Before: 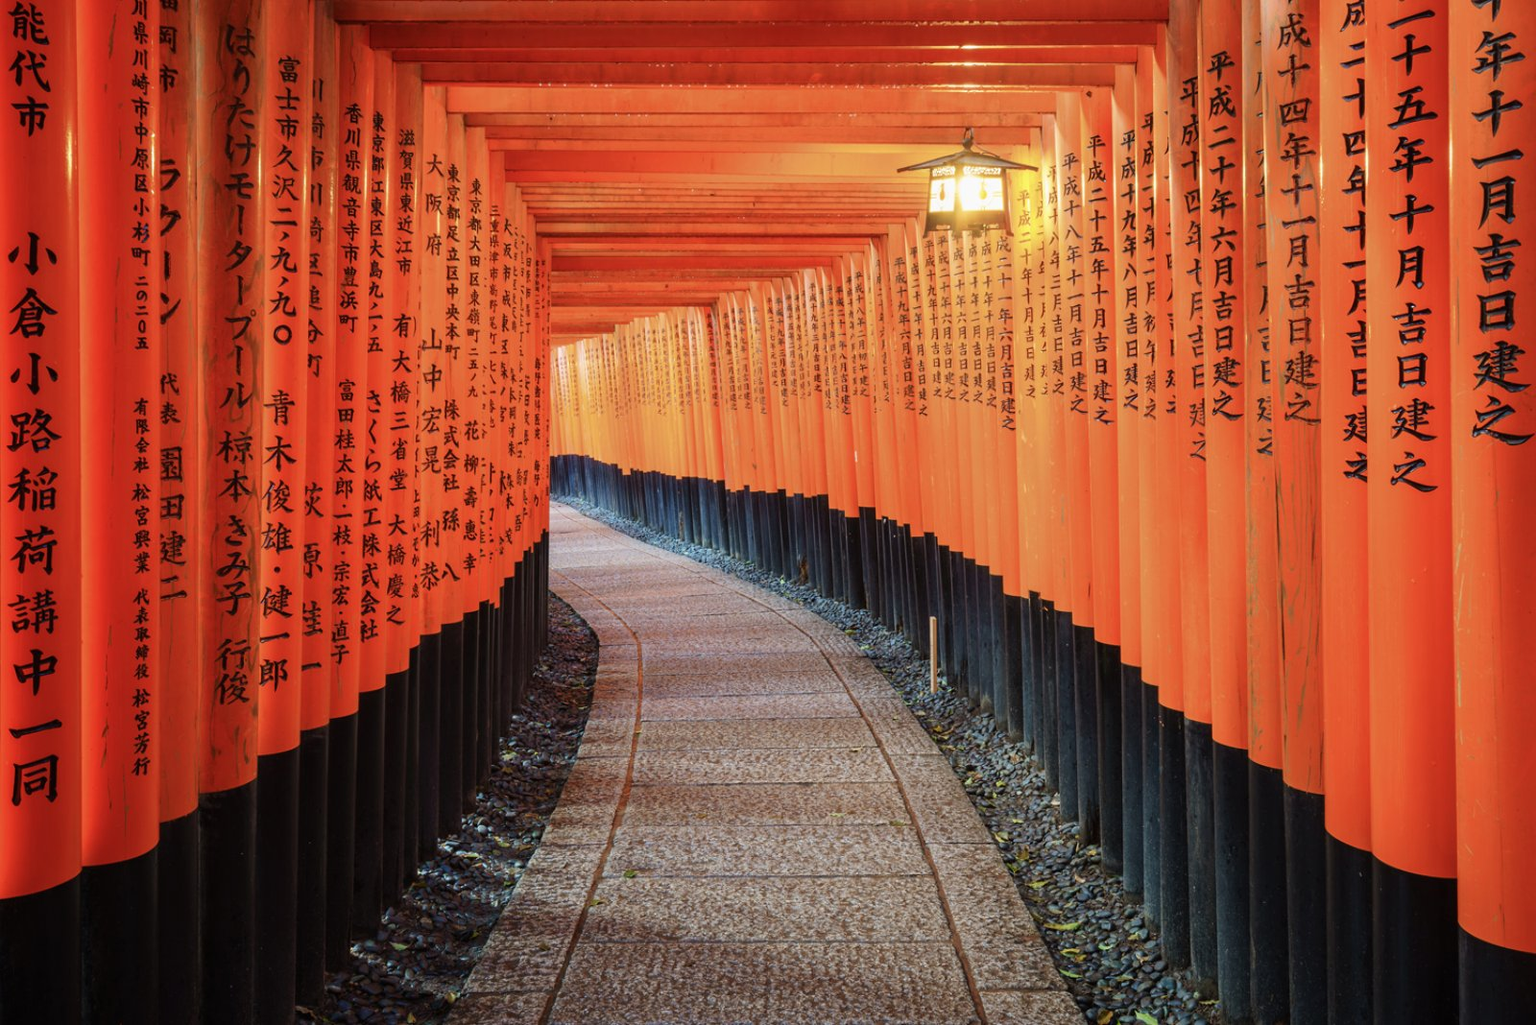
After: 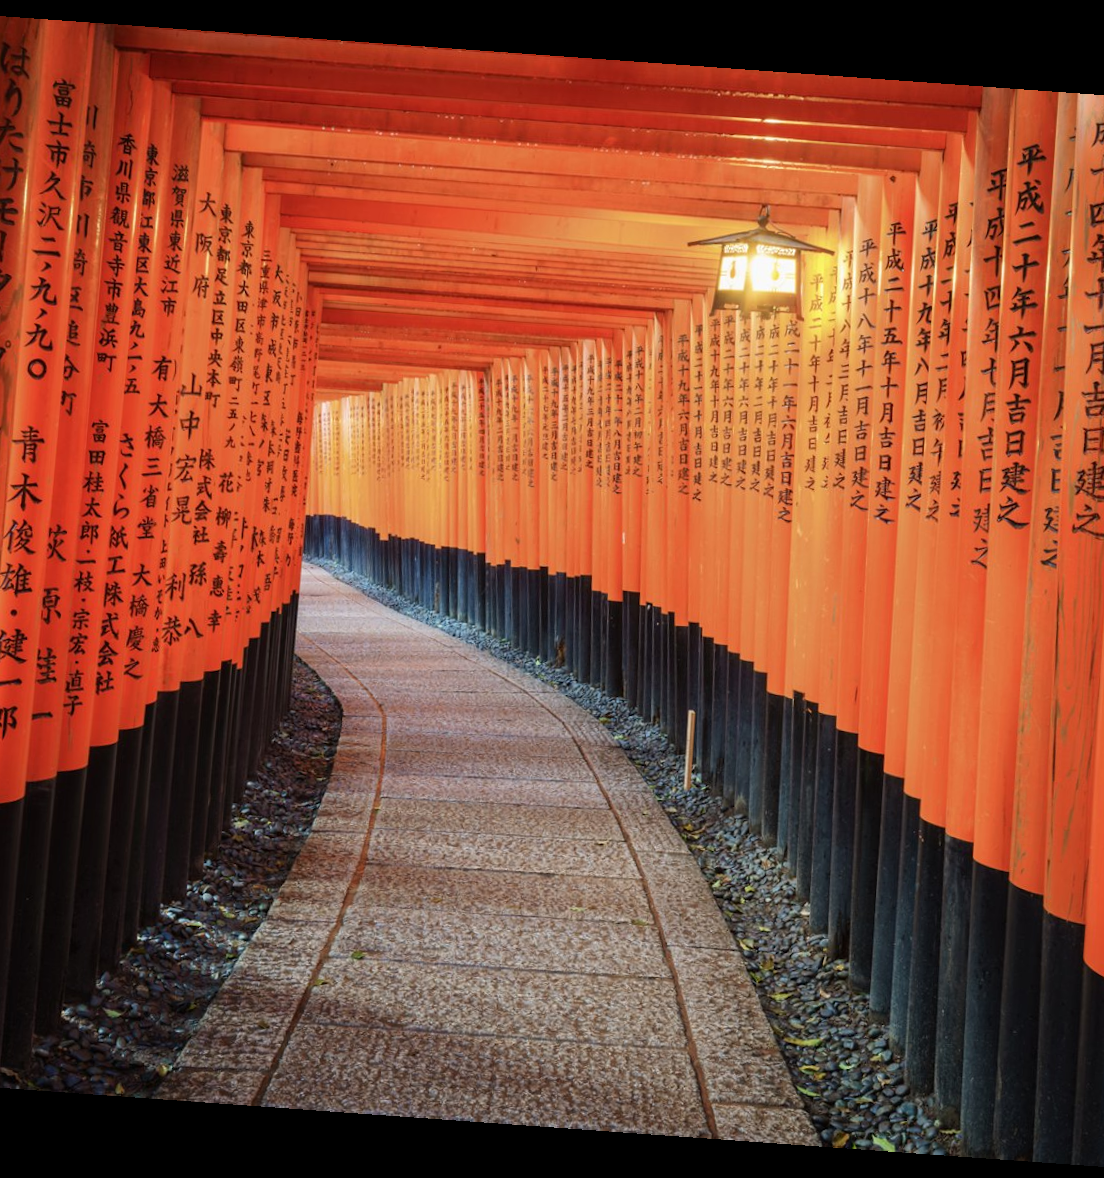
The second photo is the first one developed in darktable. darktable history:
rotate and perspective: rotation 4.1°, automatic cropping off
crop and rotate: left 18.442%, right 15.508%
